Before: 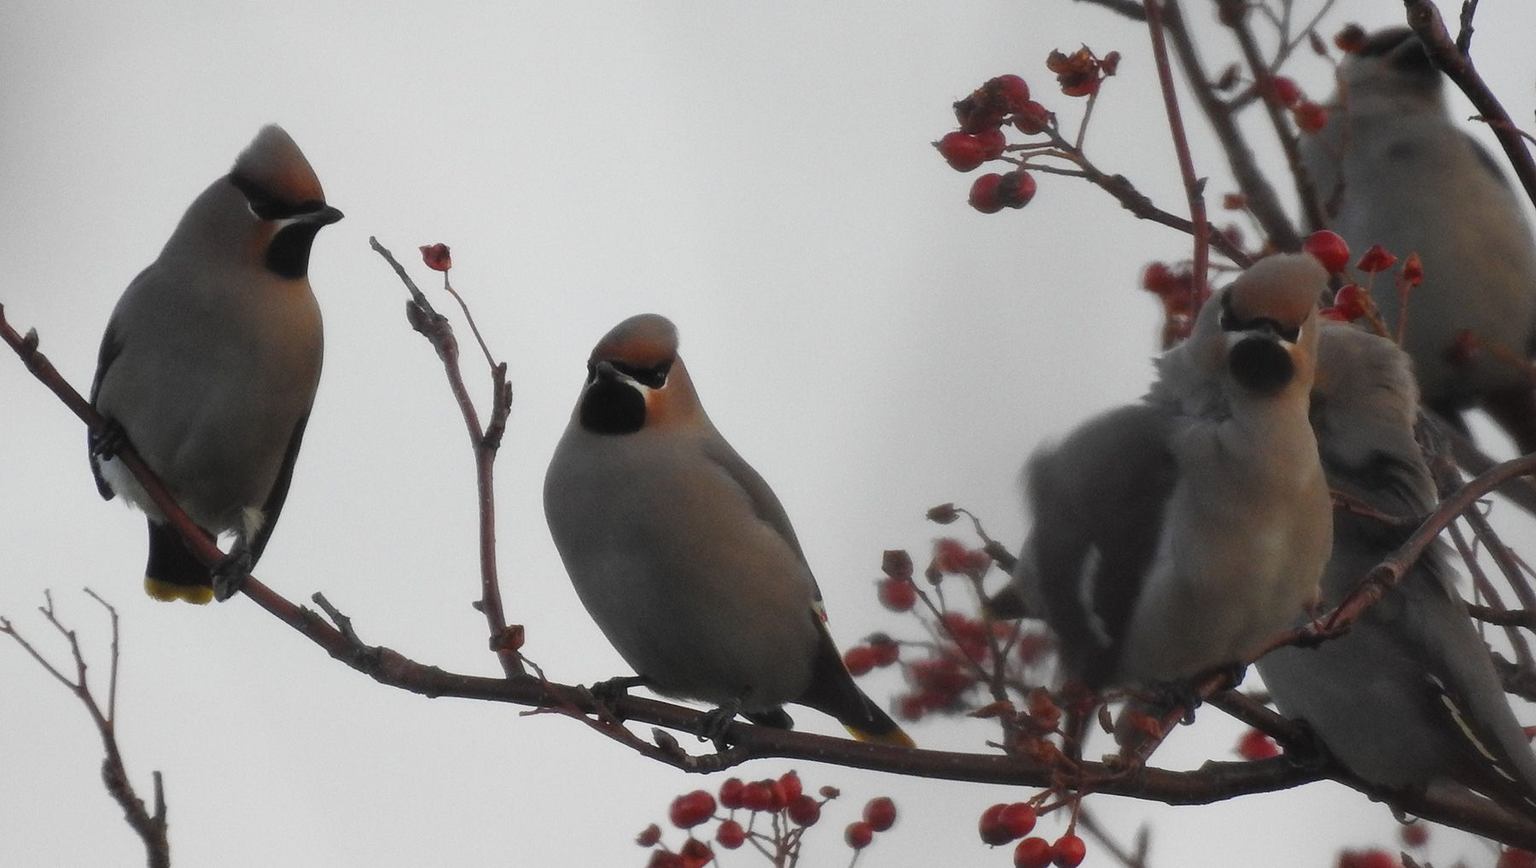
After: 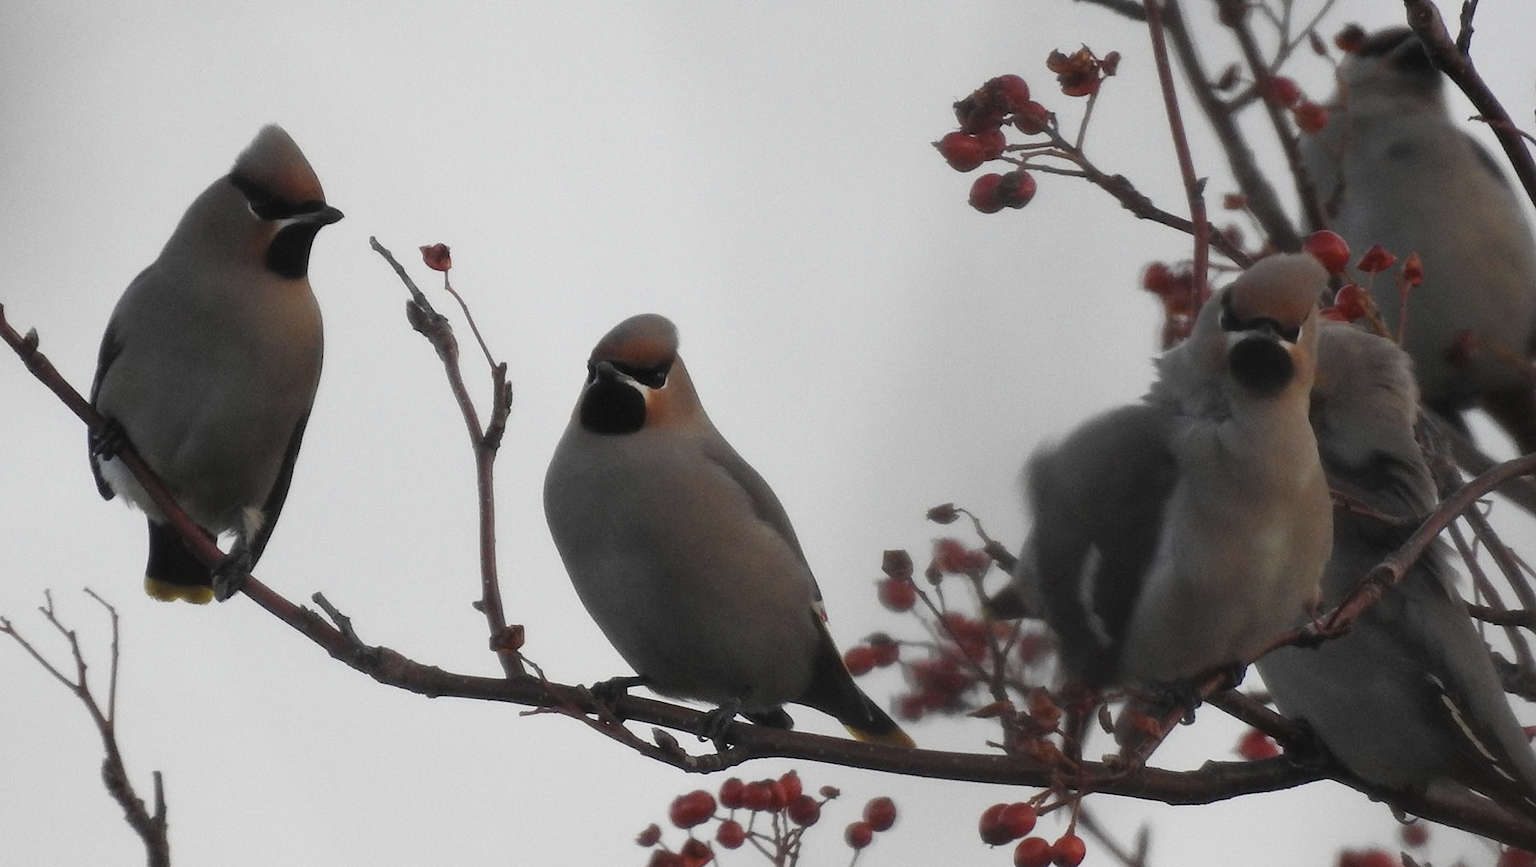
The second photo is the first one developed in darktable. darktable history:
color correction: highlights b* 0.016, saturation 0.804
